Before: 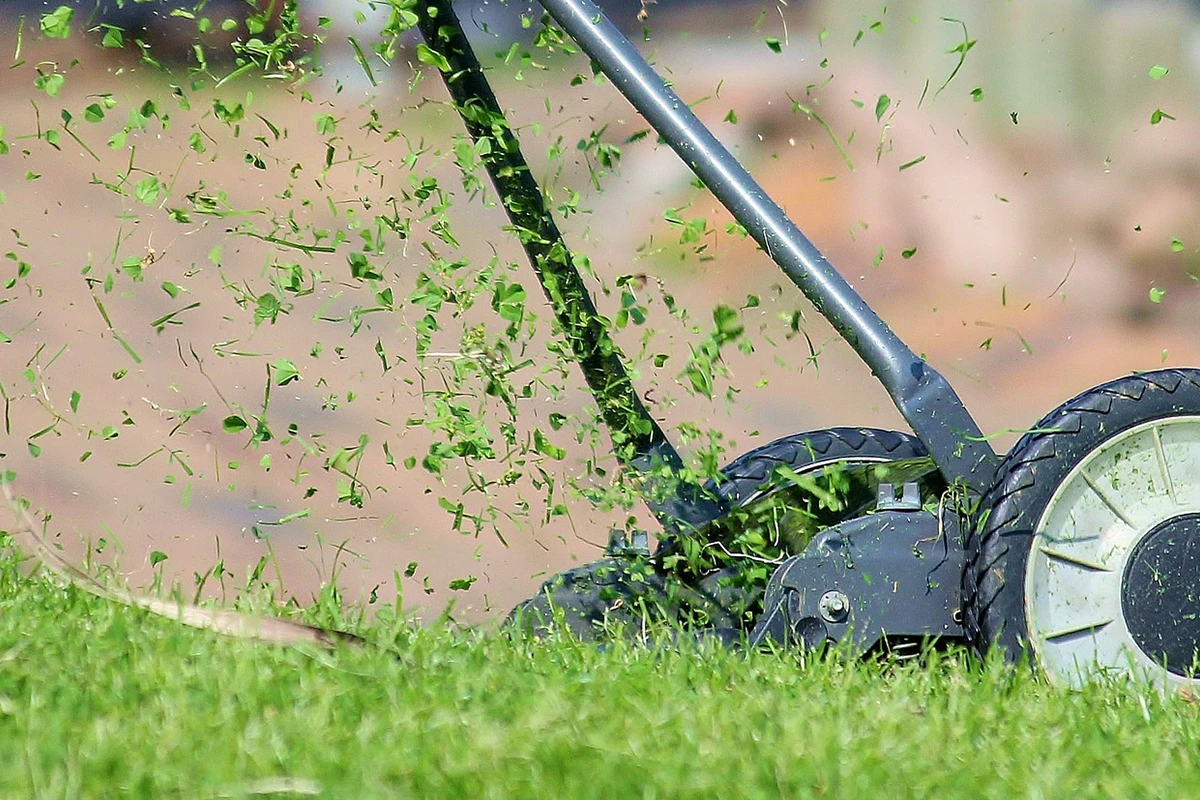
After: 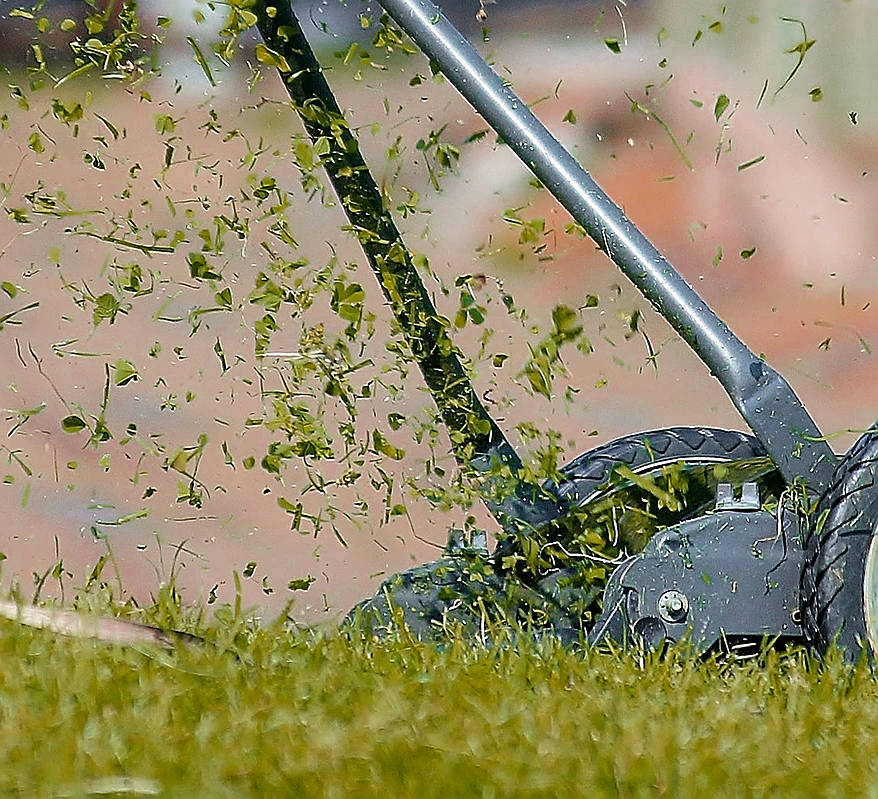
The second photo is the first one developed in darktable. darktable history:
sharpen: radius 1.372, amount 1.237, threshold 0.784
crop: left 13.478%, right 13.279%
color zones: curves: ch0 [(0, 0.299) (0.25, 0.383) (0.456, 0.352) (0.736, 0.571)]; ch1 [(0, 0.63) (0.151, 0.568) (0.254, 0.416) (0.47, 0.558) (0.732, 0.37) (0.909, 0.492)]; ch2 [(0.004, 0.604) (0.158, 0.443) (0.257, 0.403) (0.761, 0.468)]
